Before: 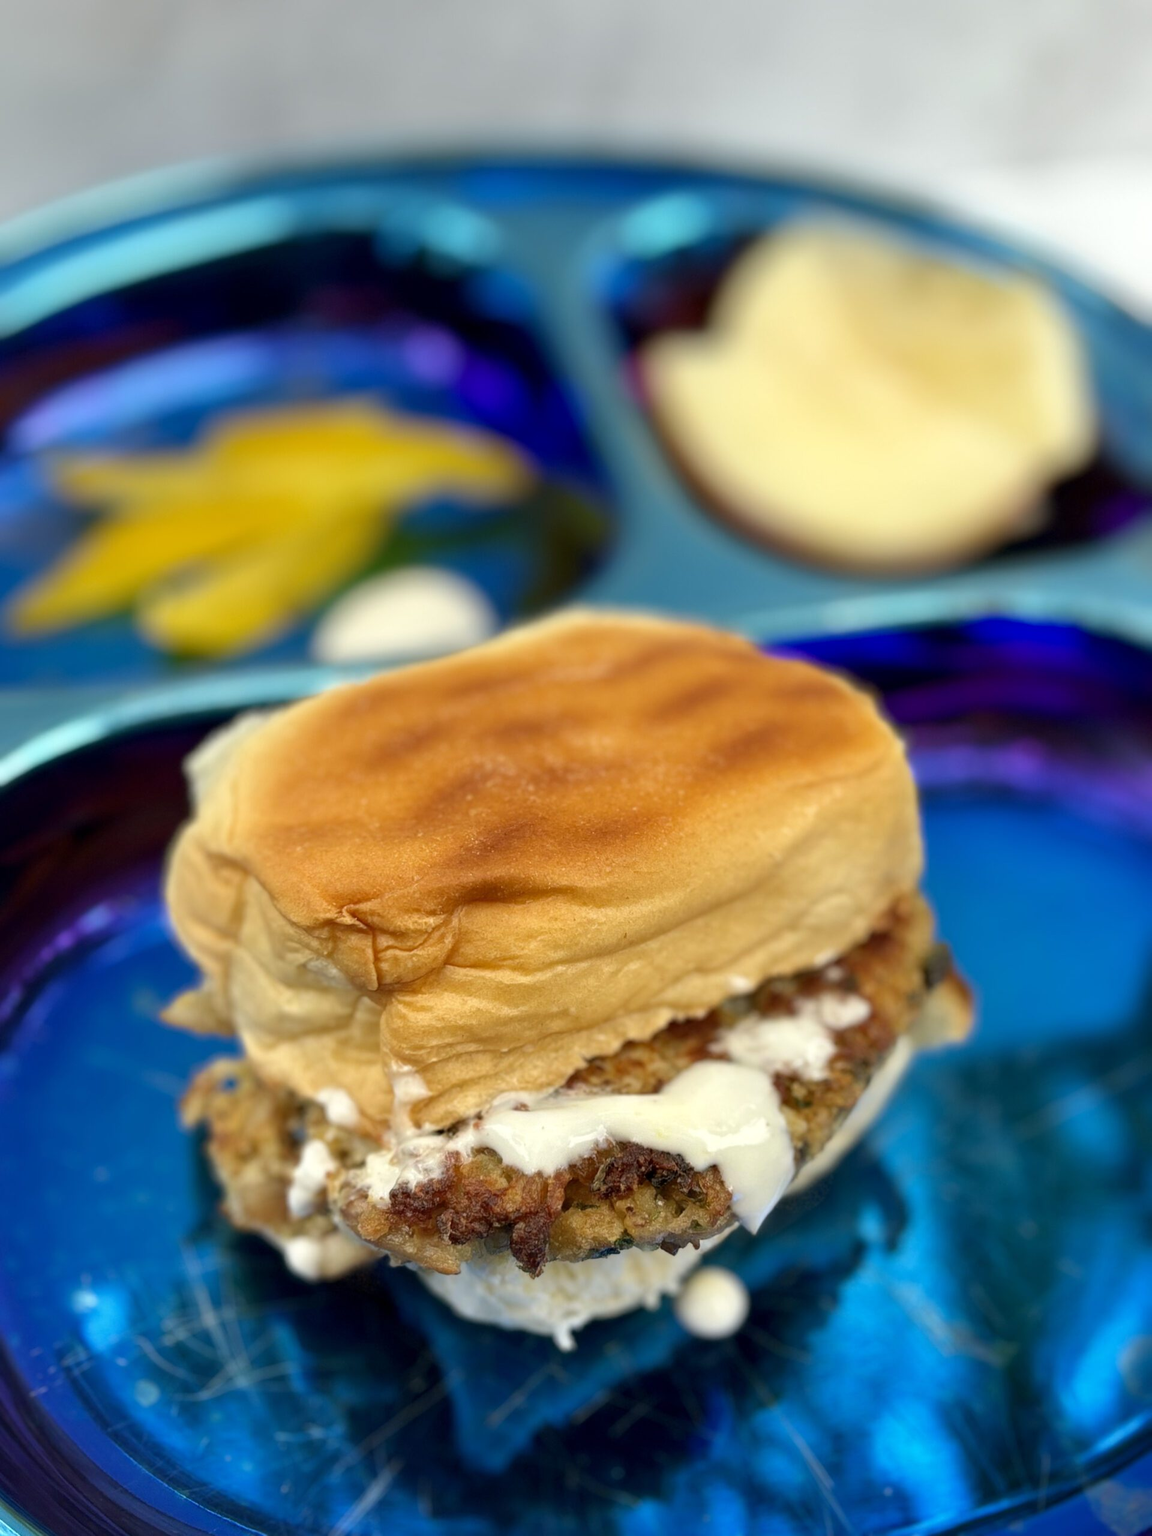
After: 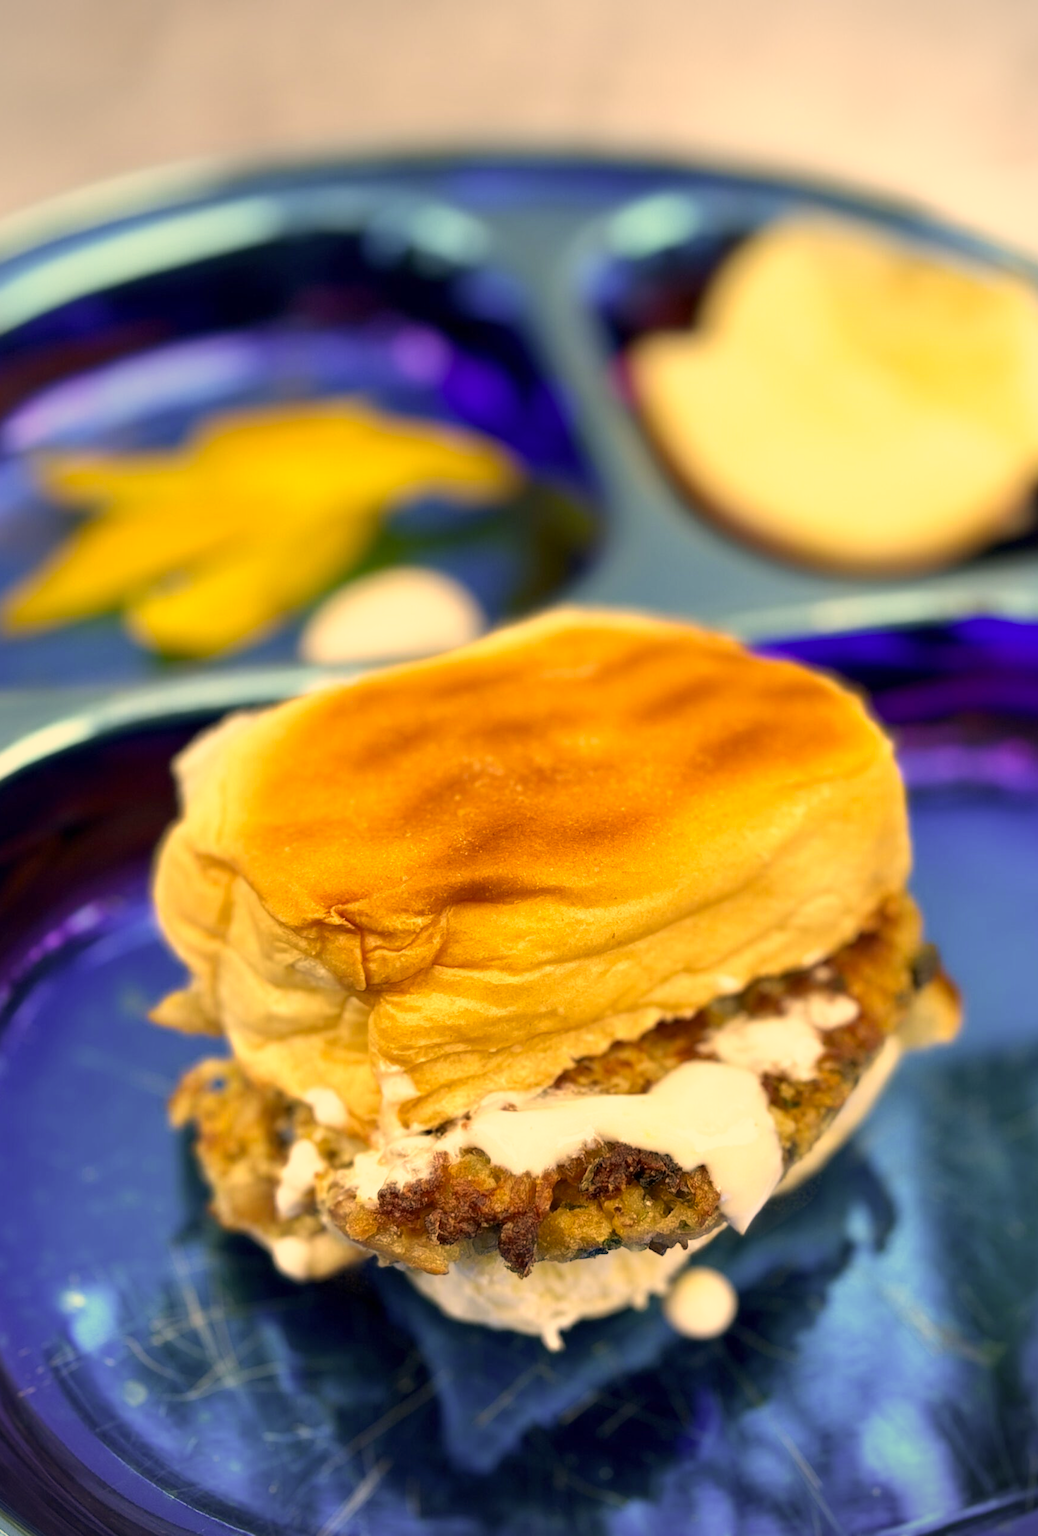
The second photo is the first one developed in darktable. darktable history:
crop and rotate: left 1.088%, right 8.807%
color correction: highlights a* 15, highlights b* 31.55
base curve: curves: ch0 [(0, 0) (0.688, 0.865) (1, 1)], preserve colors none
vignetting: fall-off start 92.6%, brightness -0.52, saturation -0.51, center (-0.012, 0)
